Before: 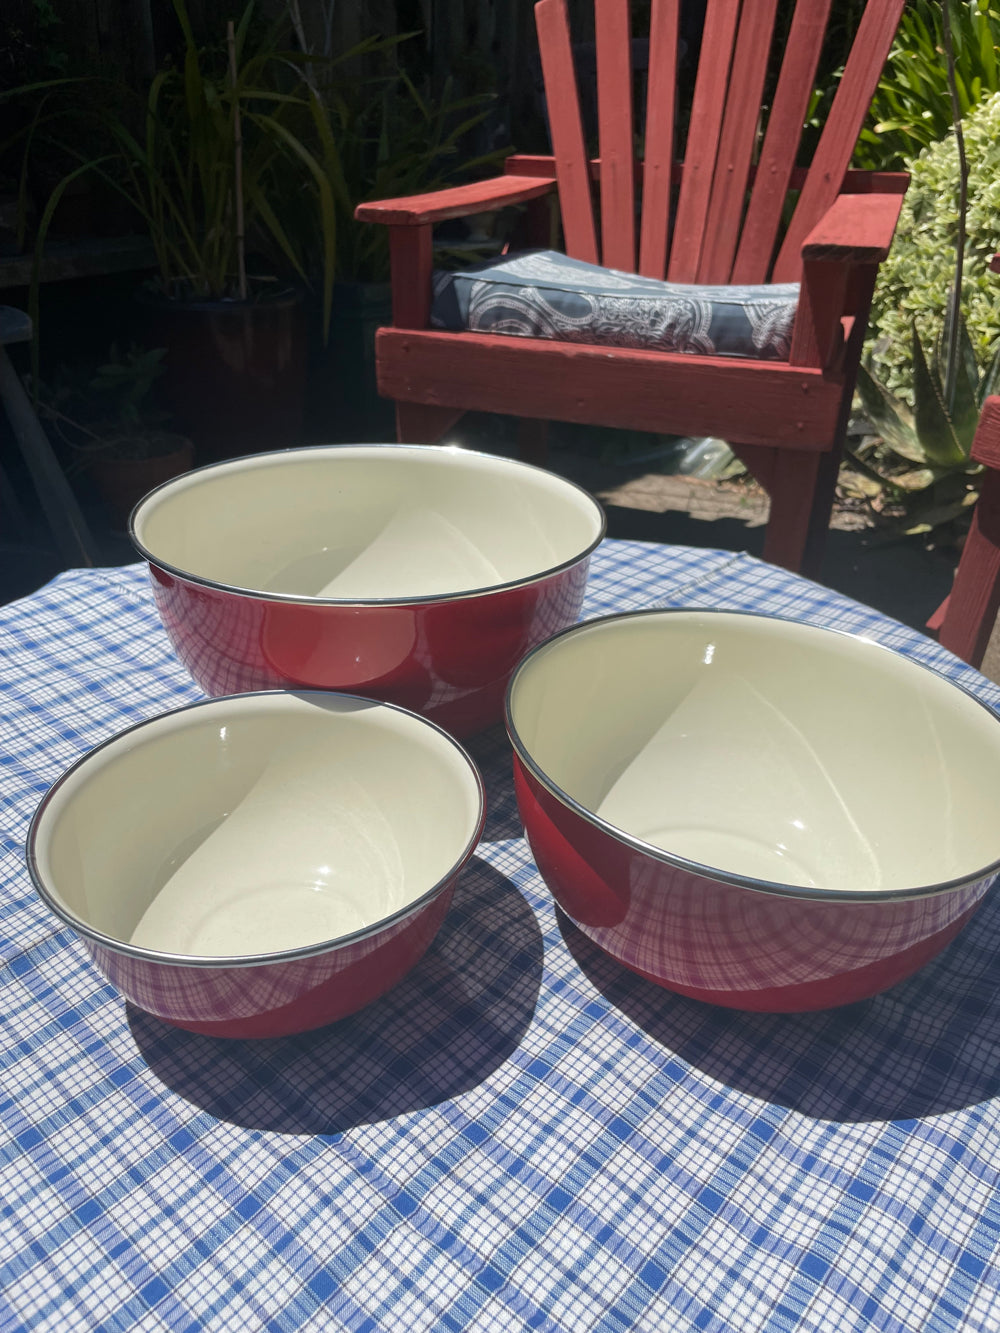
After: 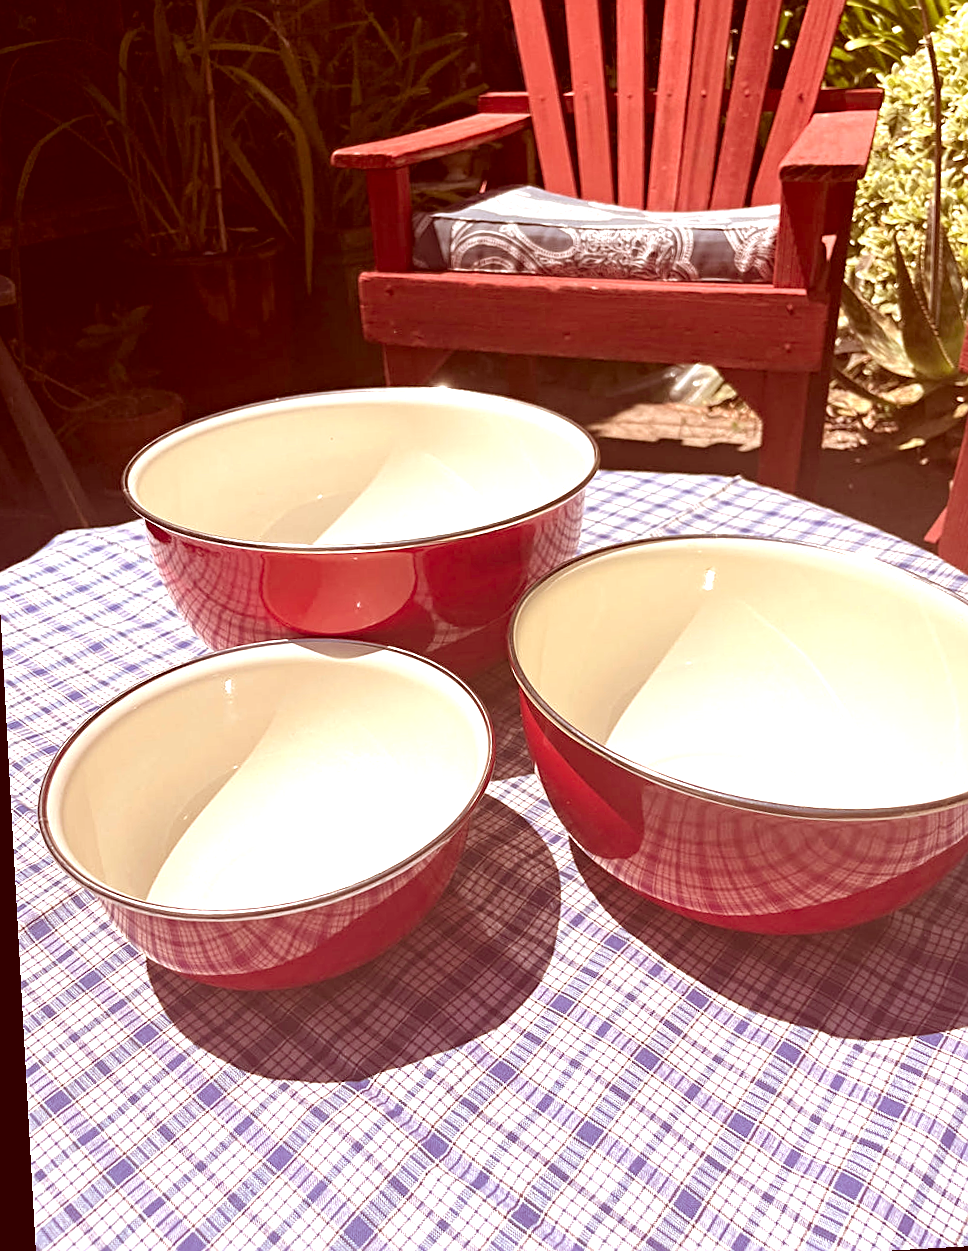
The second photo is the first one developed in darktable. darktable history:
crop: left 3.305%, top 6.436%, right 6.389%, bottom 3.258%
sharpen: on, module defaults
color correction: highlights a* 9.03, highlights b* 8.71, shadows a* 40, shadows b* 40, saturation 0.8
haze removal: compatibility mode true, adaptive false
exposure: black level correction 0, exposure 1.1 EV, compensate highlight preservation false
white balance: red 1.009, blue 0.985
rotate and perspective: rotation -3.18°, automatic cropping off
base curve: preserve colors none
